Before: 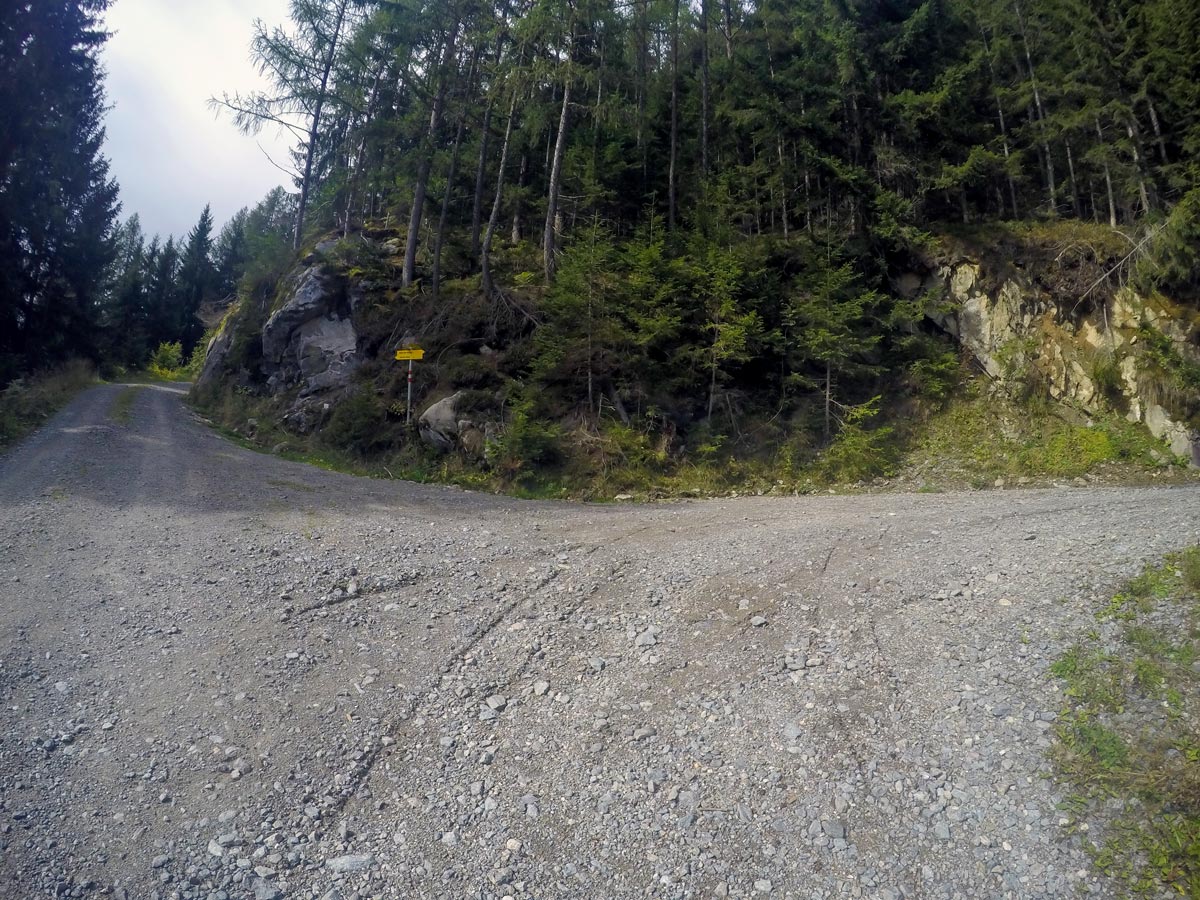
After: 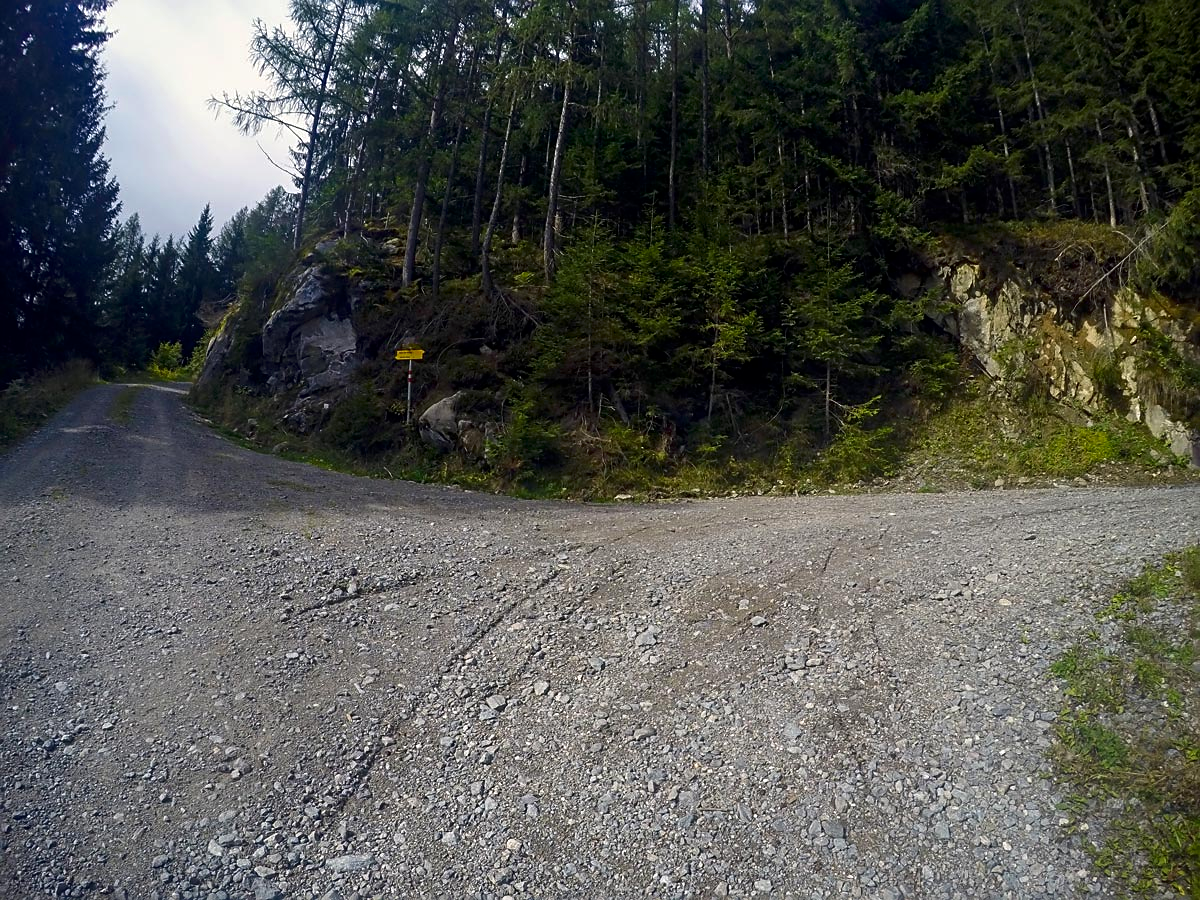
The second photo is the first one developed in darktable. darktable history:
contrast brightness saturation: contrast 0.069, brightness -0.143, saturation 0.108
sharpen: on, module defaults
